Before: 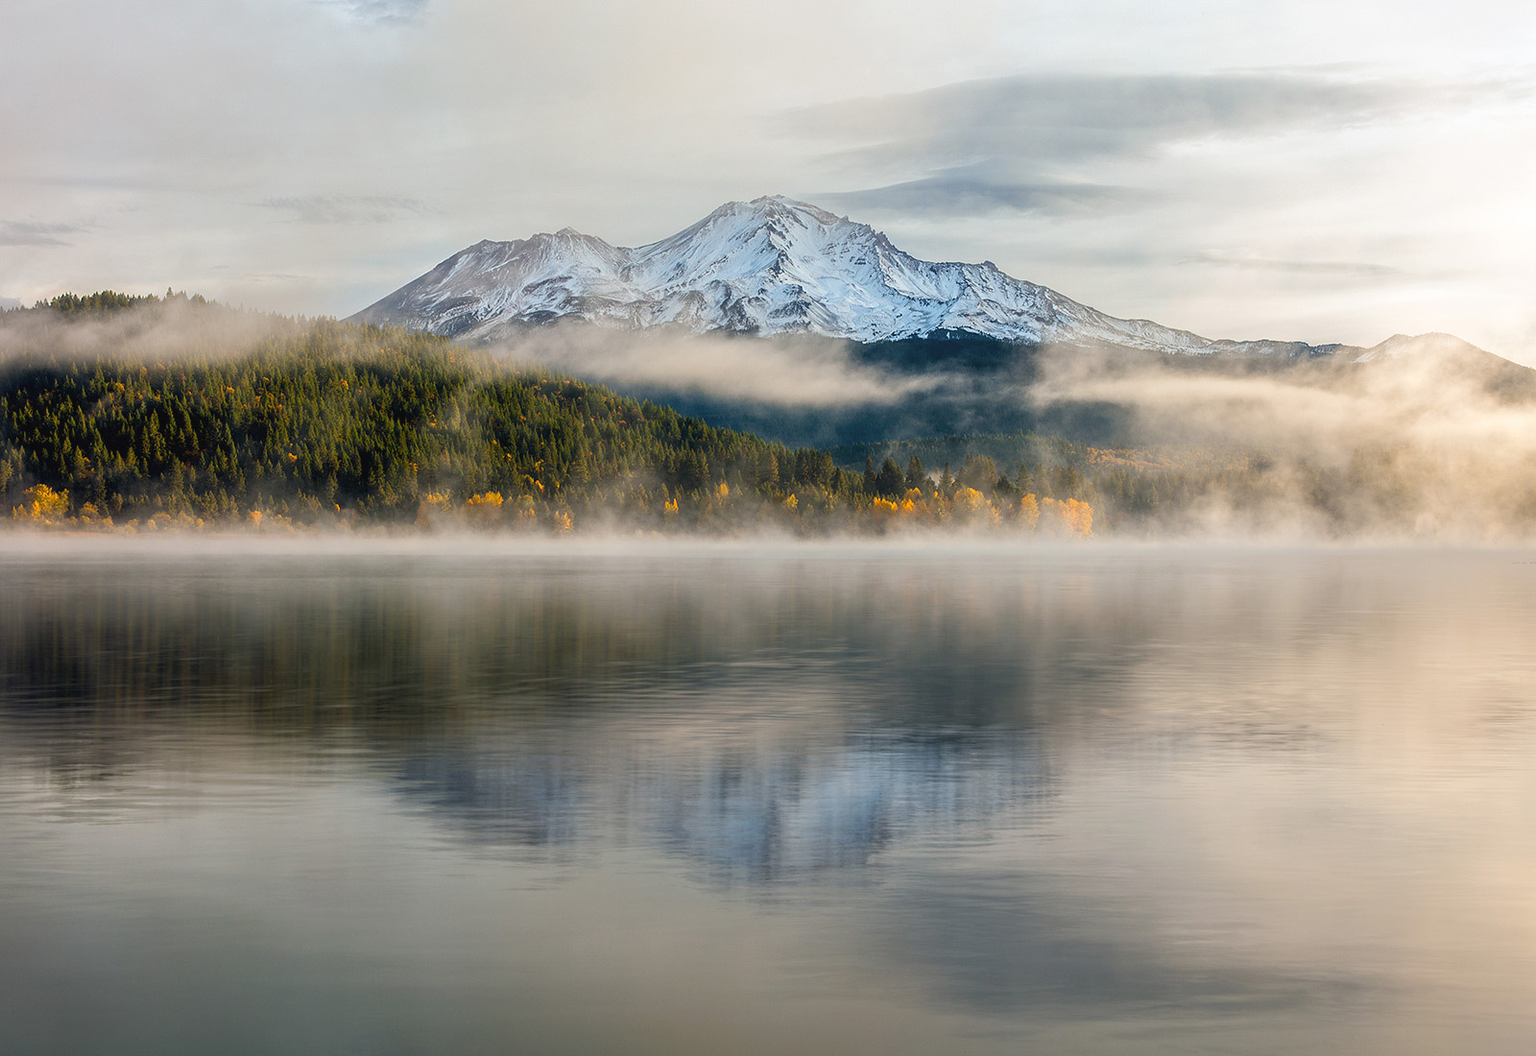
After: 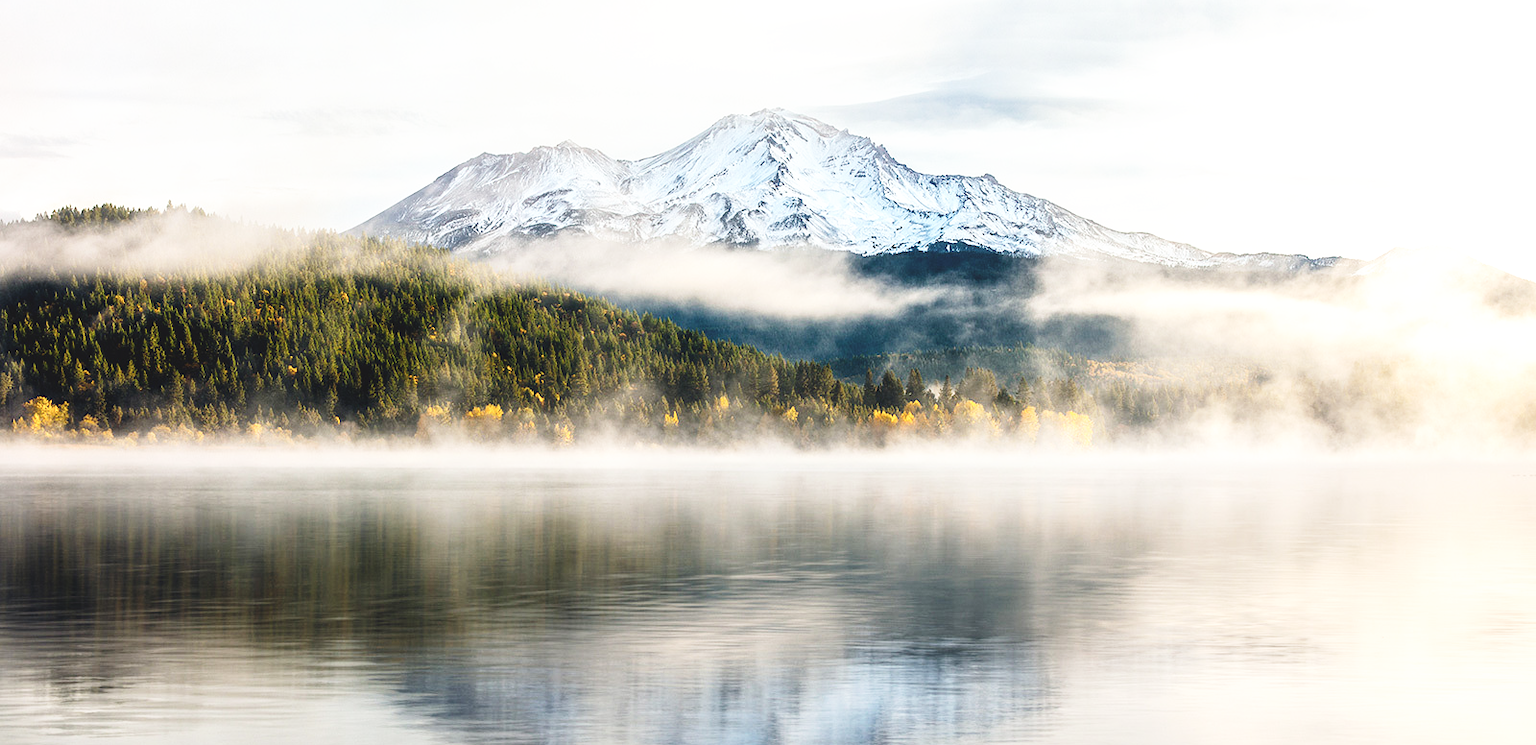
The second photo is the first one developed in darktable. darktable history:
crop and rotate: top 8.293%, bottom 20.996%
exposure: black level correction -0.015, exposure -0.125 EV, compensate highlight preservation false
tone equalizer: -8 EV -0.75 EV, -7 EV -0.7 EV, -6 EV -0.6 EV, -5 EV -0.4 EV, -3 EV 0.4 EV, -2 EV 0.6 EV, -1 EV 0.7 EV, +0 EV 0.75 EV, edges refinement/feathering 500, mask exposure compensation -1.57 EV, preserve details no
base curve: curves: ch0 [(0, 0) (0.008, 0.007) (0.022, 0.029) (0.048, 0.089) (0.092, 0.197) (0.191, 0.399) (0.275, 0.534) (0.357, 0.65) (0.477, 0.78) (0.542, 0.833) (0.799, 0.973) (1, 1)], preserve colors none
